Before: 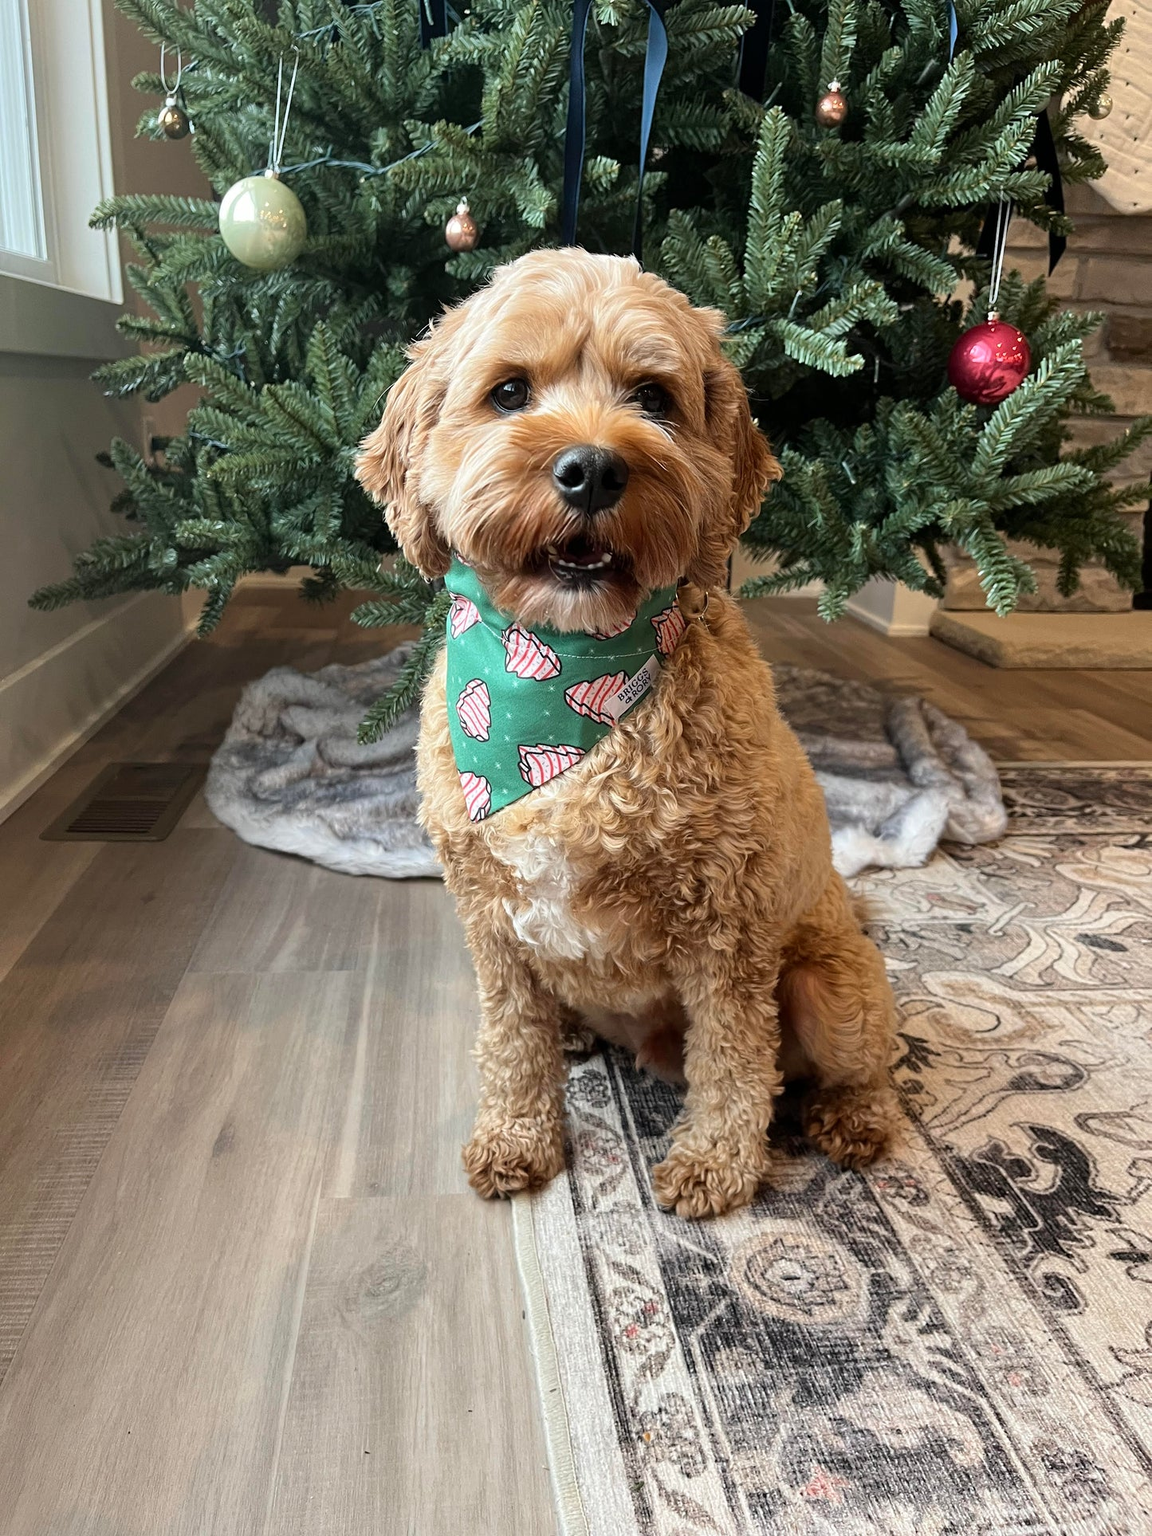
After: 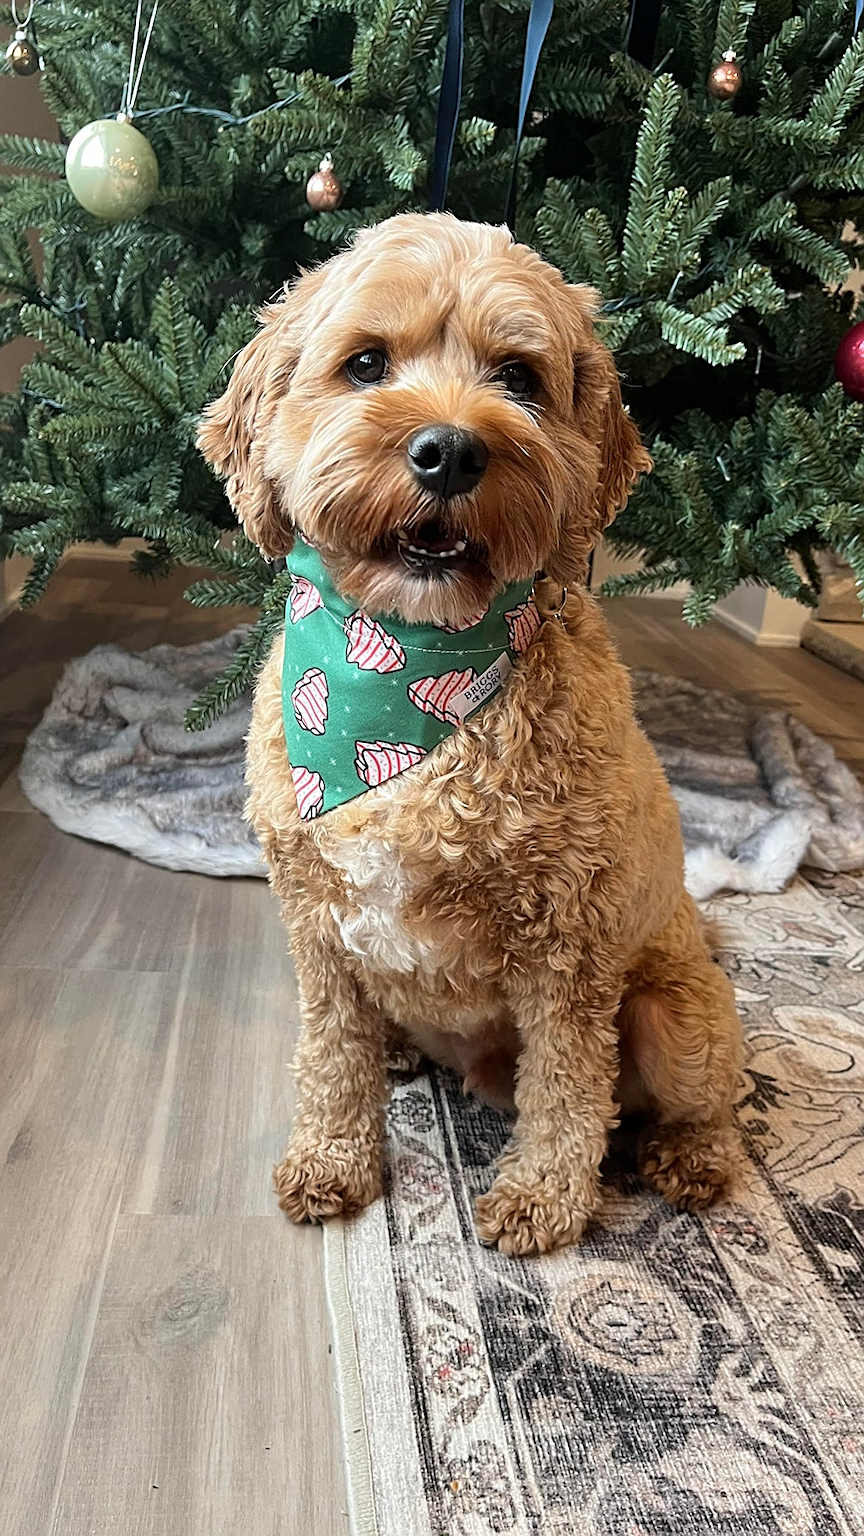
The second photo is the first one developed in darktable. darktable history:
exposure: exposure -0.002 EV, compensate highlight preservation false
crop and rotate: angle -2.97°, left 13.974%, top 0.019%, right 10.993%, bottom 0.014%
sharpen: on, module defaults
